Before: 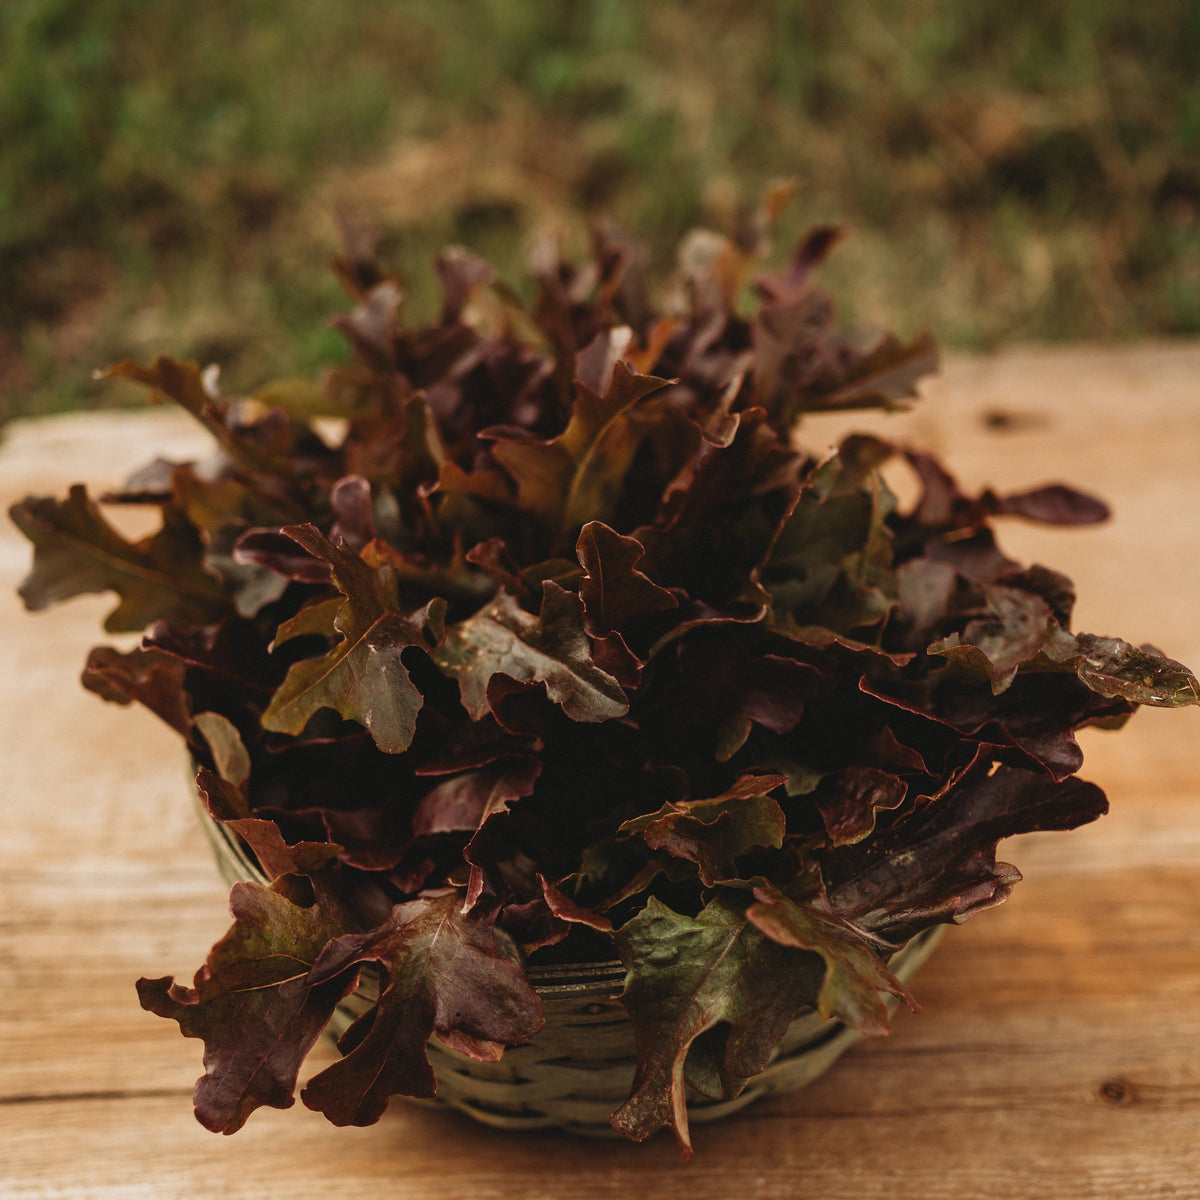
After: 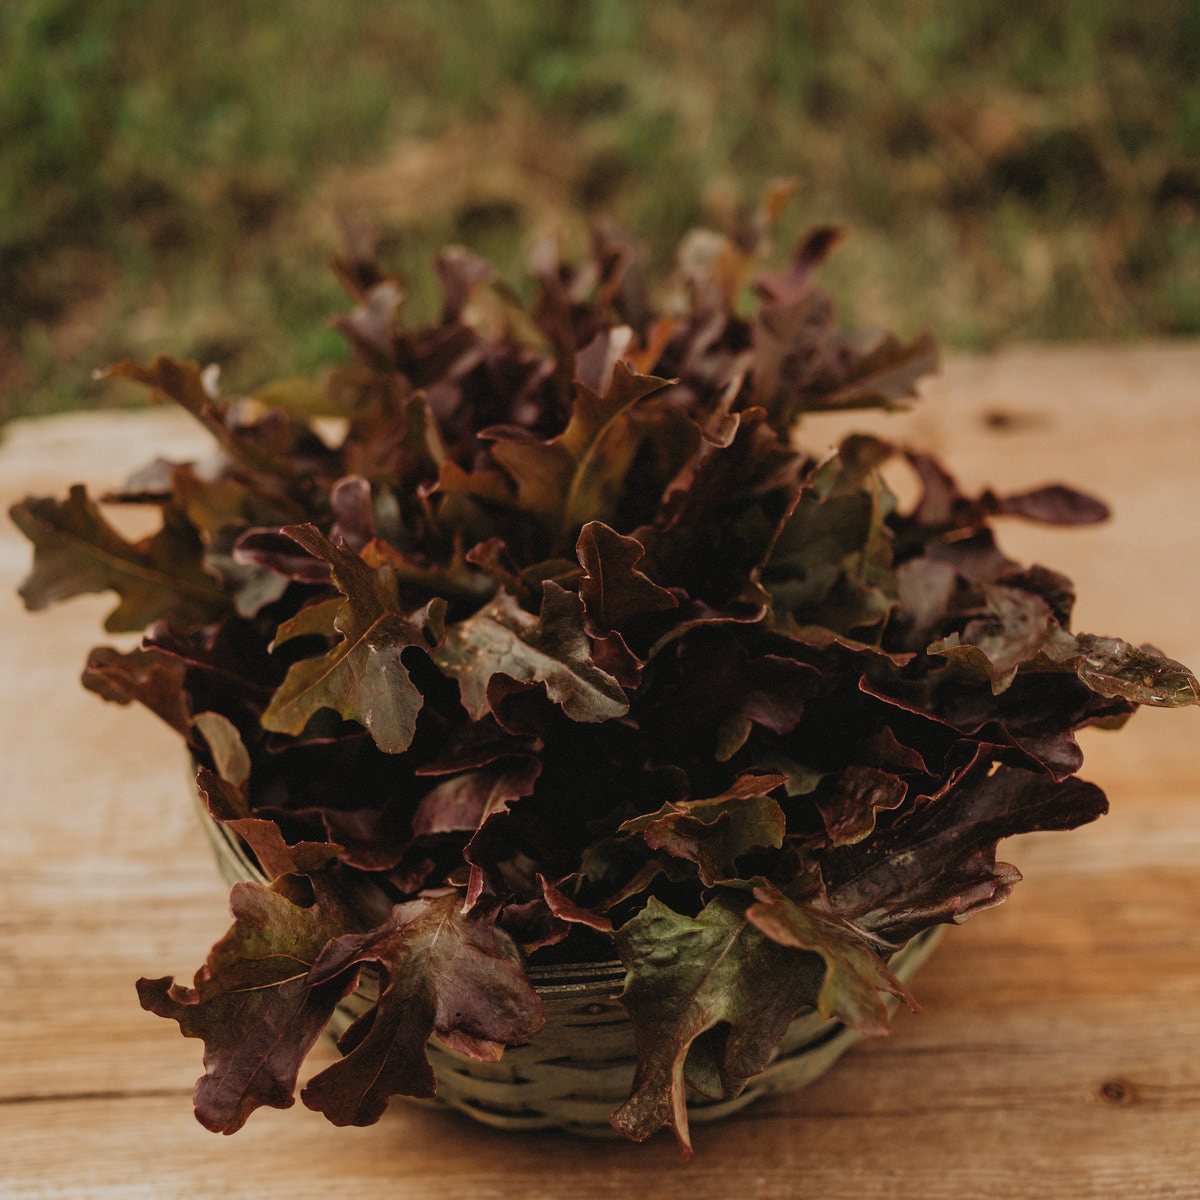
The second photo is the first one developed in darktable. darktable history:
filmic rgb: black relative exposure -16 EV, white relative exposure 4 EV, target black luminance 0%, hardness 7.59, latitude 72.13%, contrast 0.901, highlights saturation mix 11.44%, shadows ↔ highlights balance -0.372%, iterations of high-quality reconstruction 0
